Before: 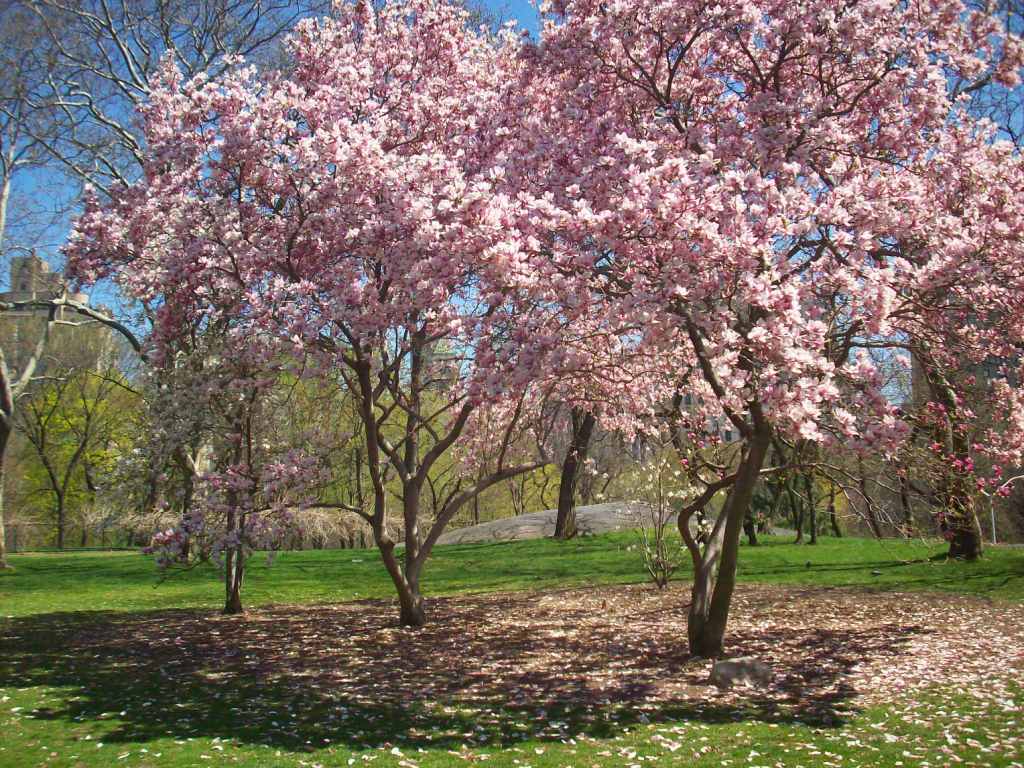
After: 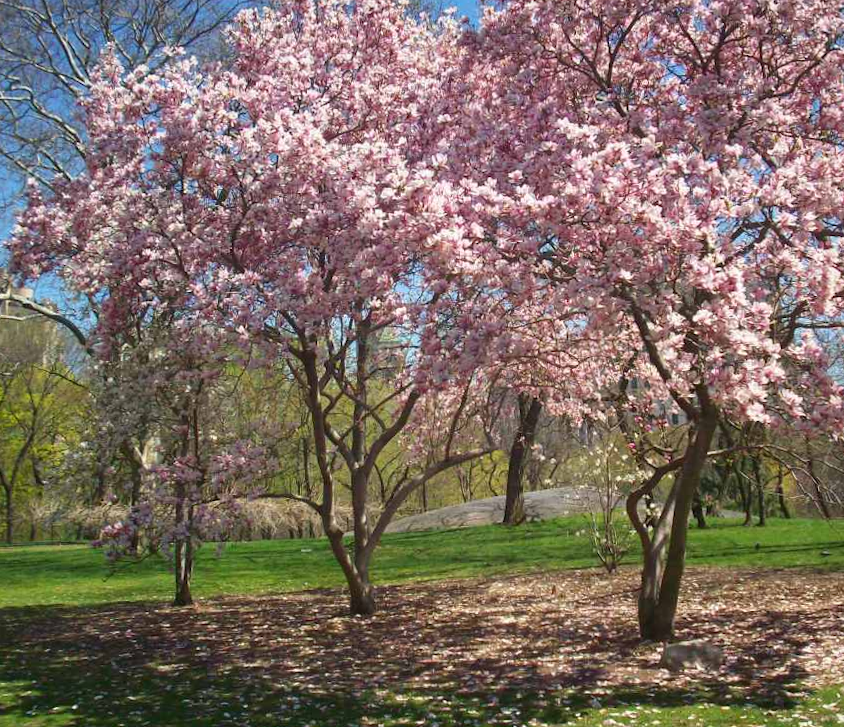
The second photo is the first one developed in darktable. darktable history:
rotate and perspective: automatic cropping original format, crop left 0, crop top 0
crop and rotate: angle 1°, left 4.281%, top 0.642%, right 11.383%, bottom 2.486%
